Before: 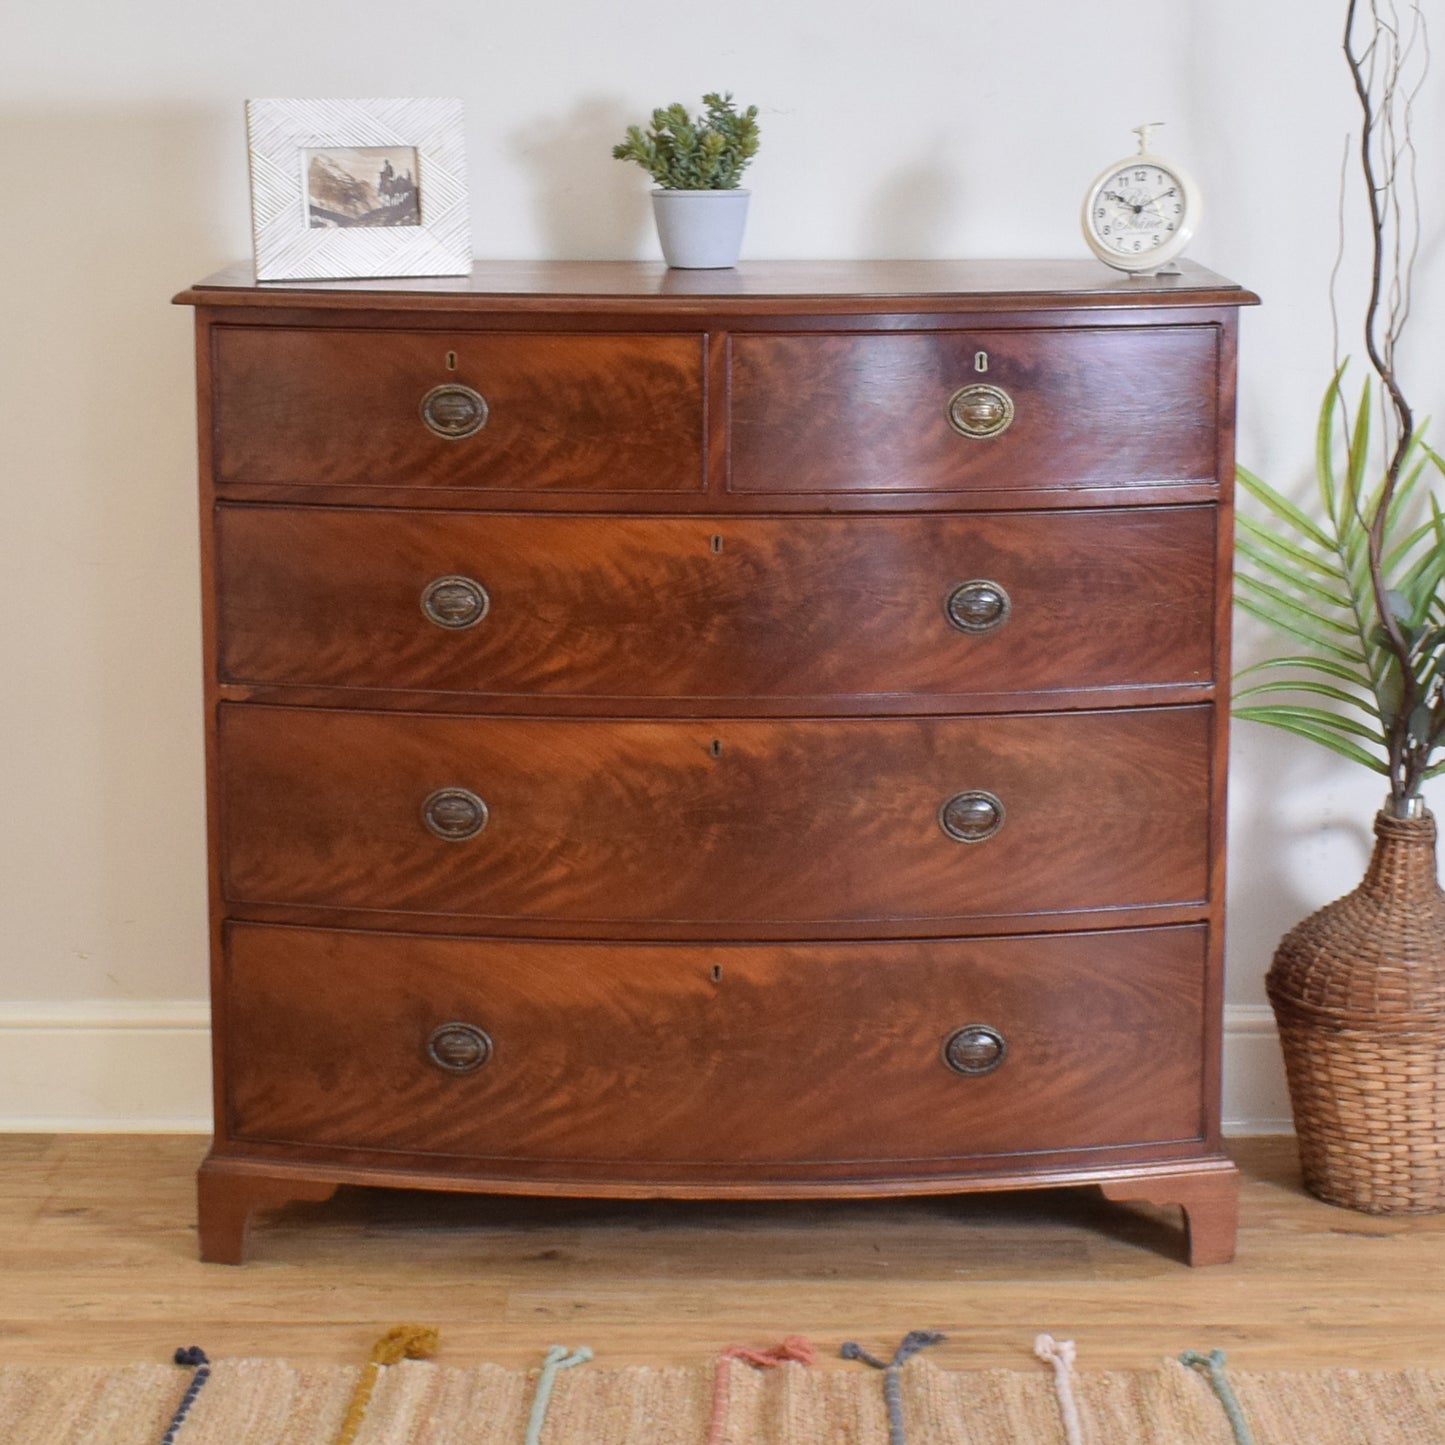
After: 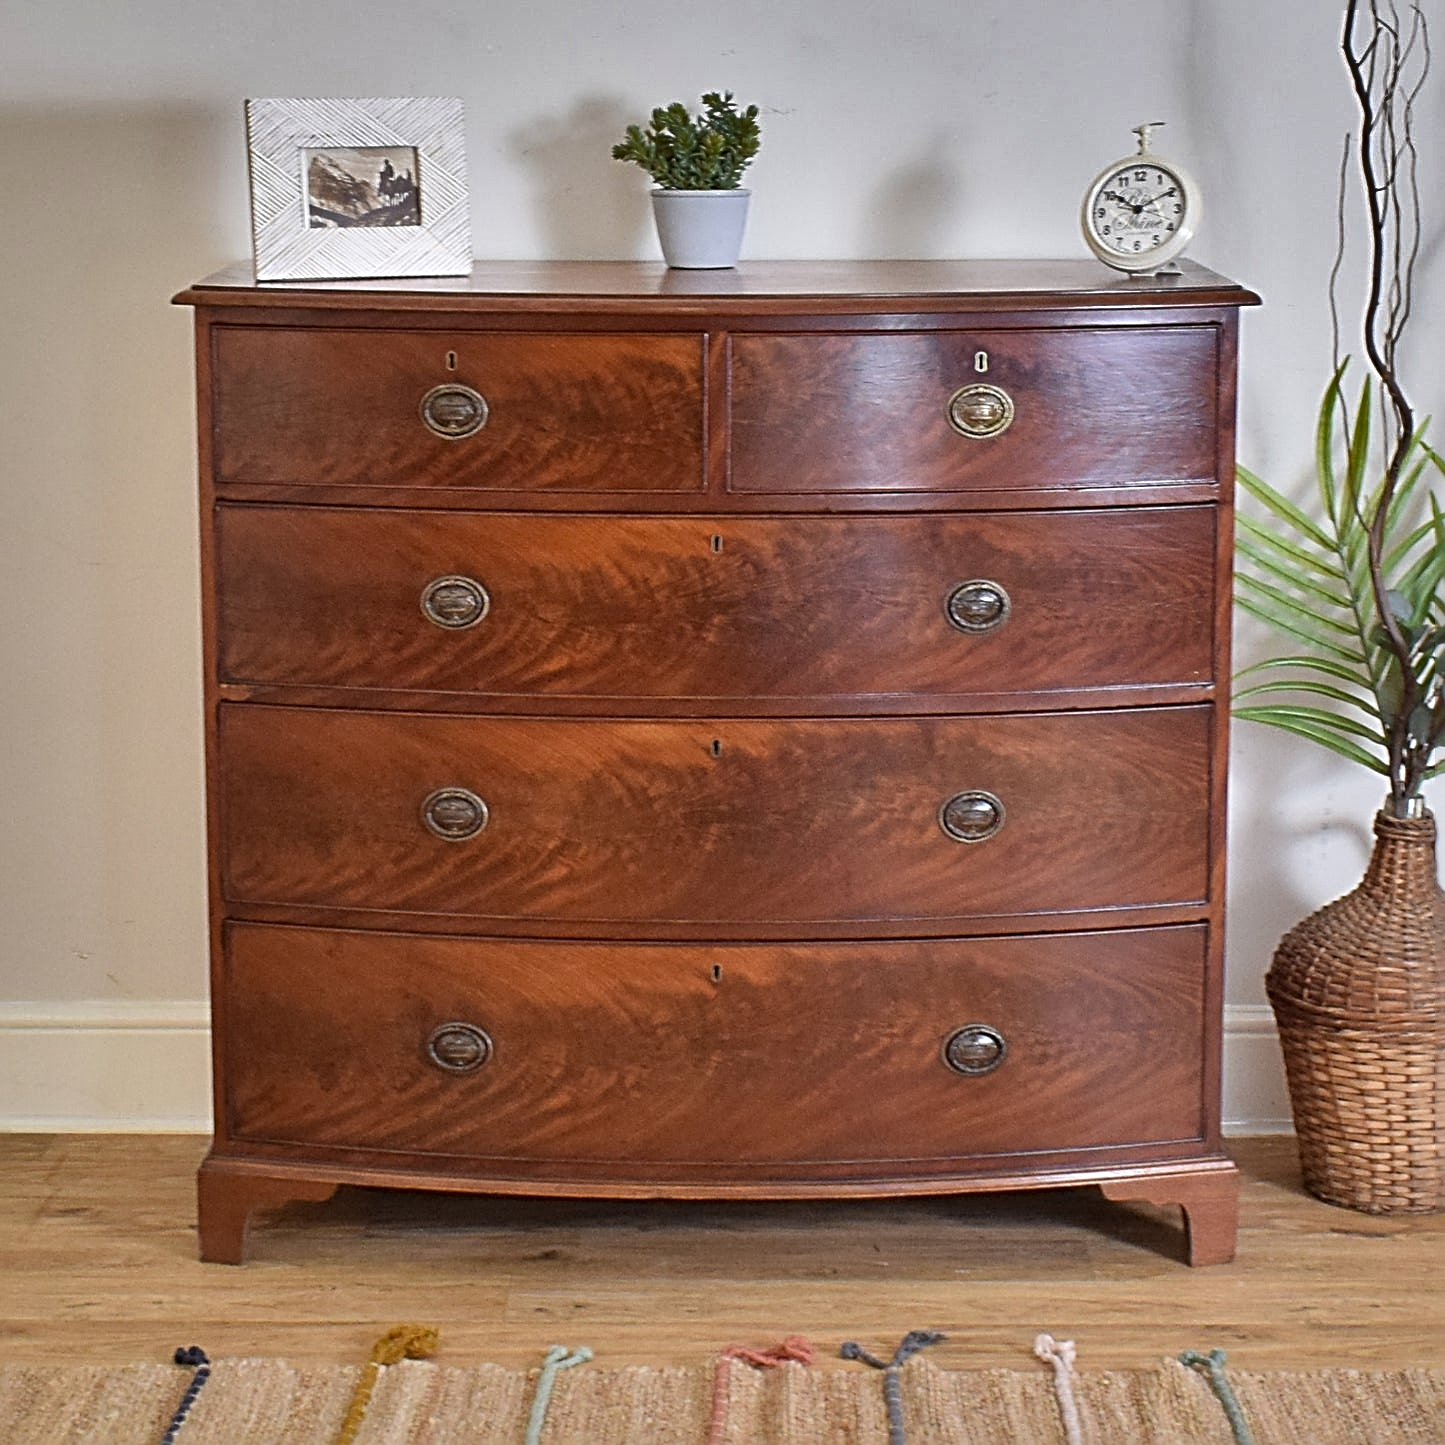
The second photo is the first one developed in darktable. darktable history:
sharpen: radius 3.683, amount 0.929
shadows and highlights: radius 109, shadows 40.9, highlights -71.51, low approximation 0.01, soften with gaussian
